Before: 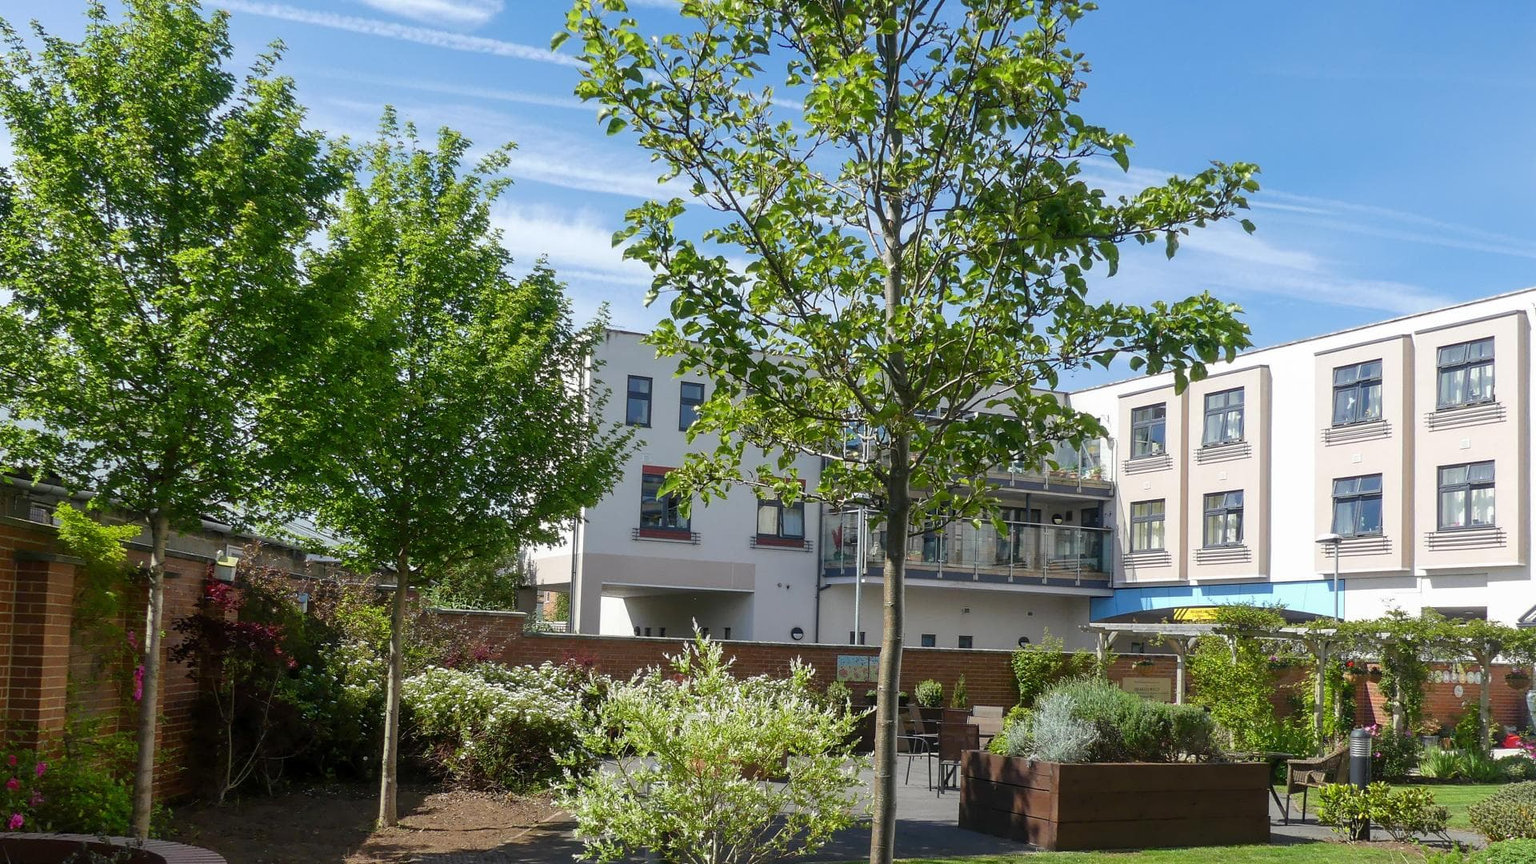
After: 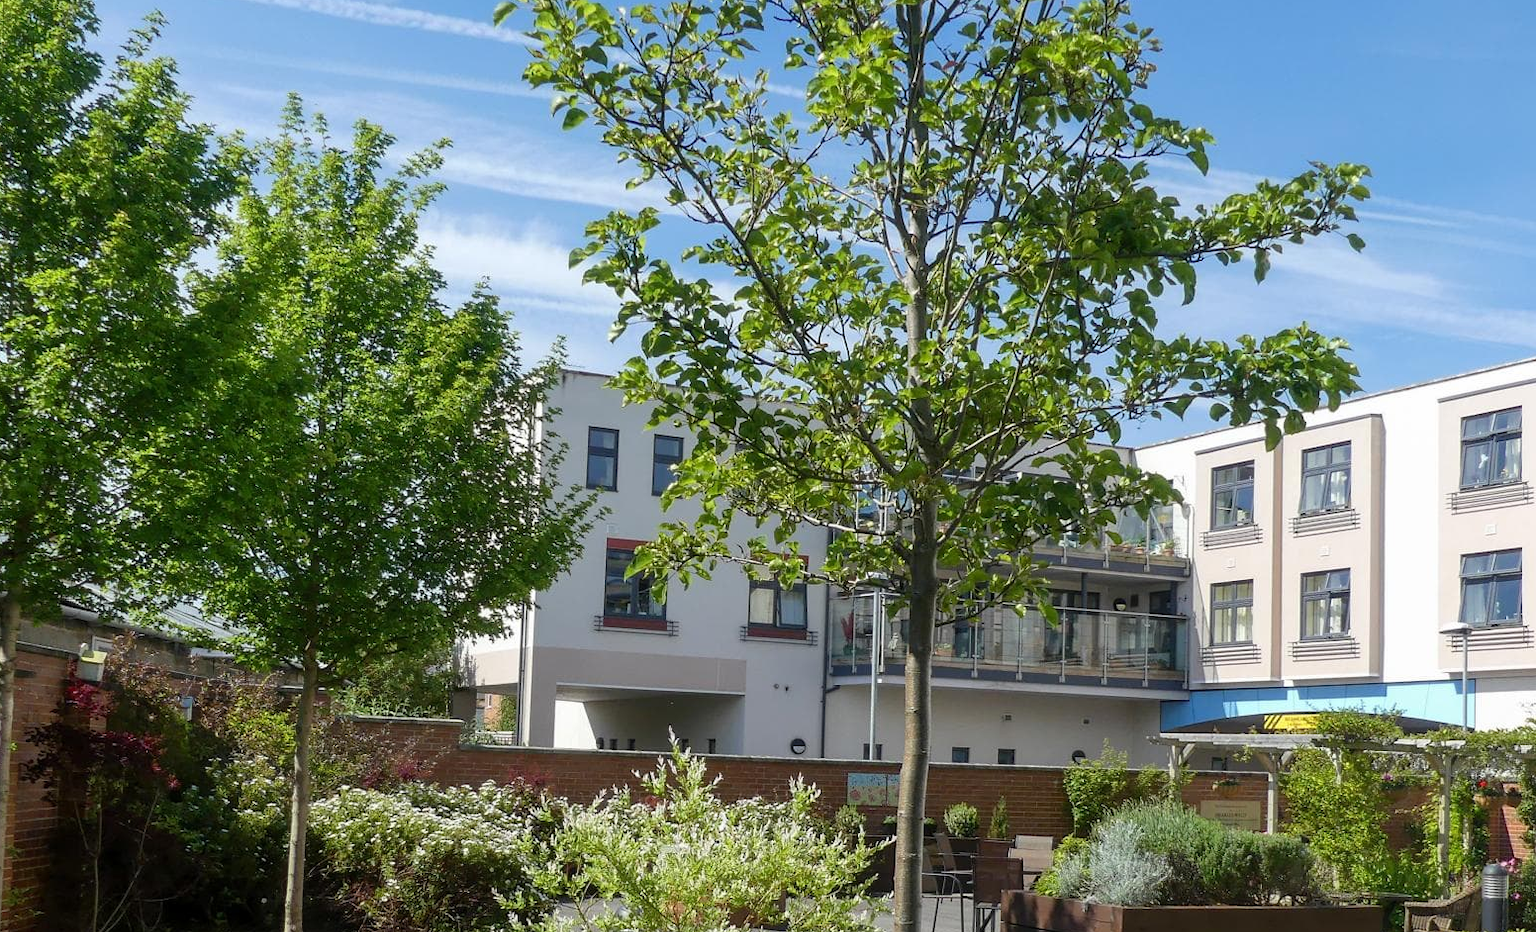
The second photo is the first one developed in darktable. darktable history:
crop: left 9.938%, top 3.572%, right 9.193%, bottom 9.2%
